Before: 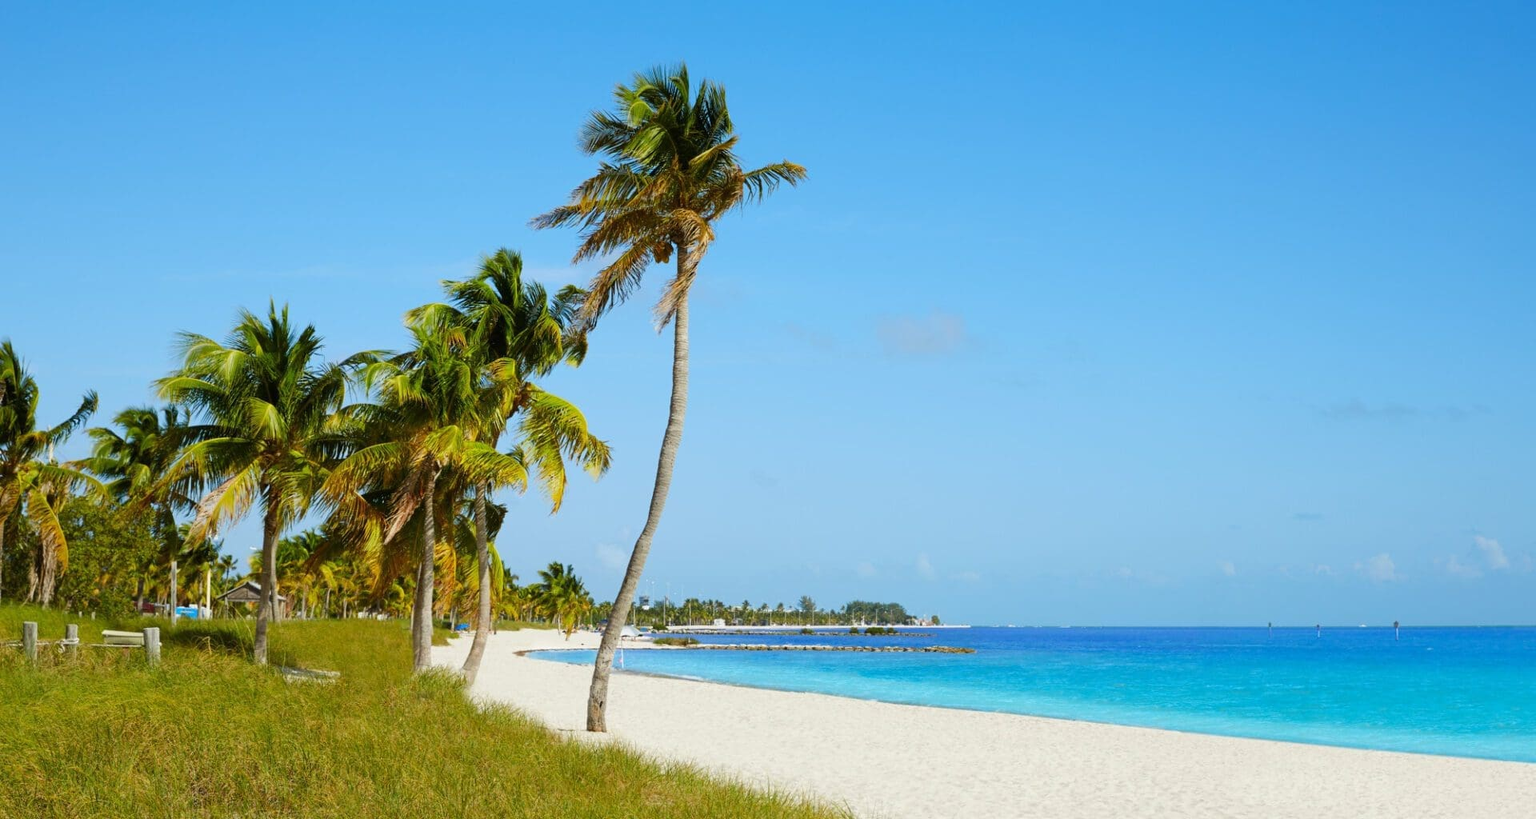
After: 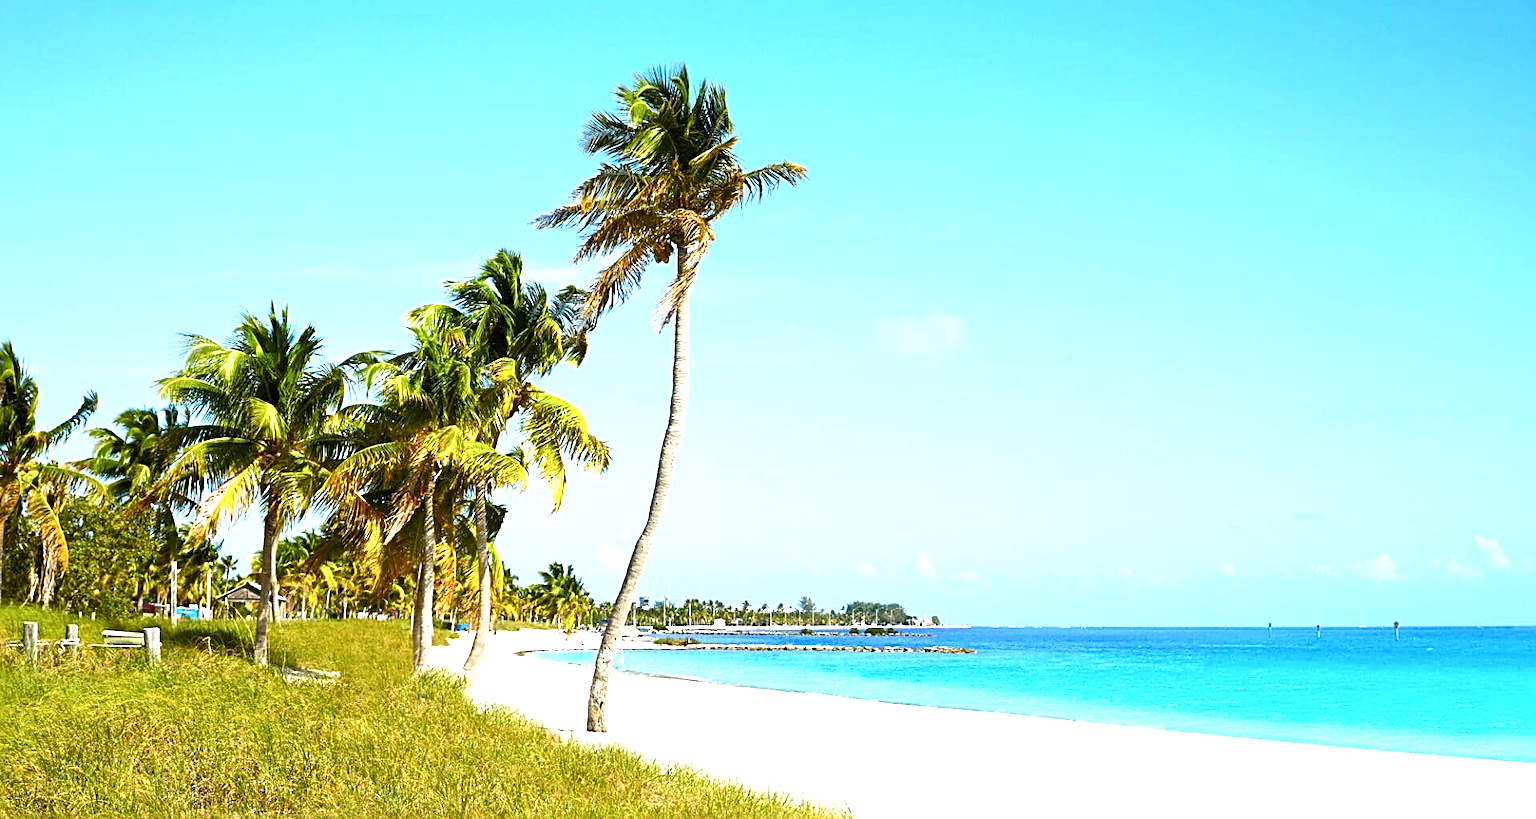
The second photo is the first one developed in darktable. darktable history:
exposure: black level correction 0, exposure 0.701 EV, compensate highlight preservation false
levels: levels [0.016, 0.484, 0.953]
sharpen: radius 2.635, amount 0.653
color balance rgb: perceptual saturation grading › global saturation 0.426%, perceptual saturation grading › highlights -15.898%, perceptual saturation grading › shadows 25.414%, perceptual brilliance grading › global brilliance 19.57%, perceptual brilliance grading › shadows -39.914%, contrast -10.526%
